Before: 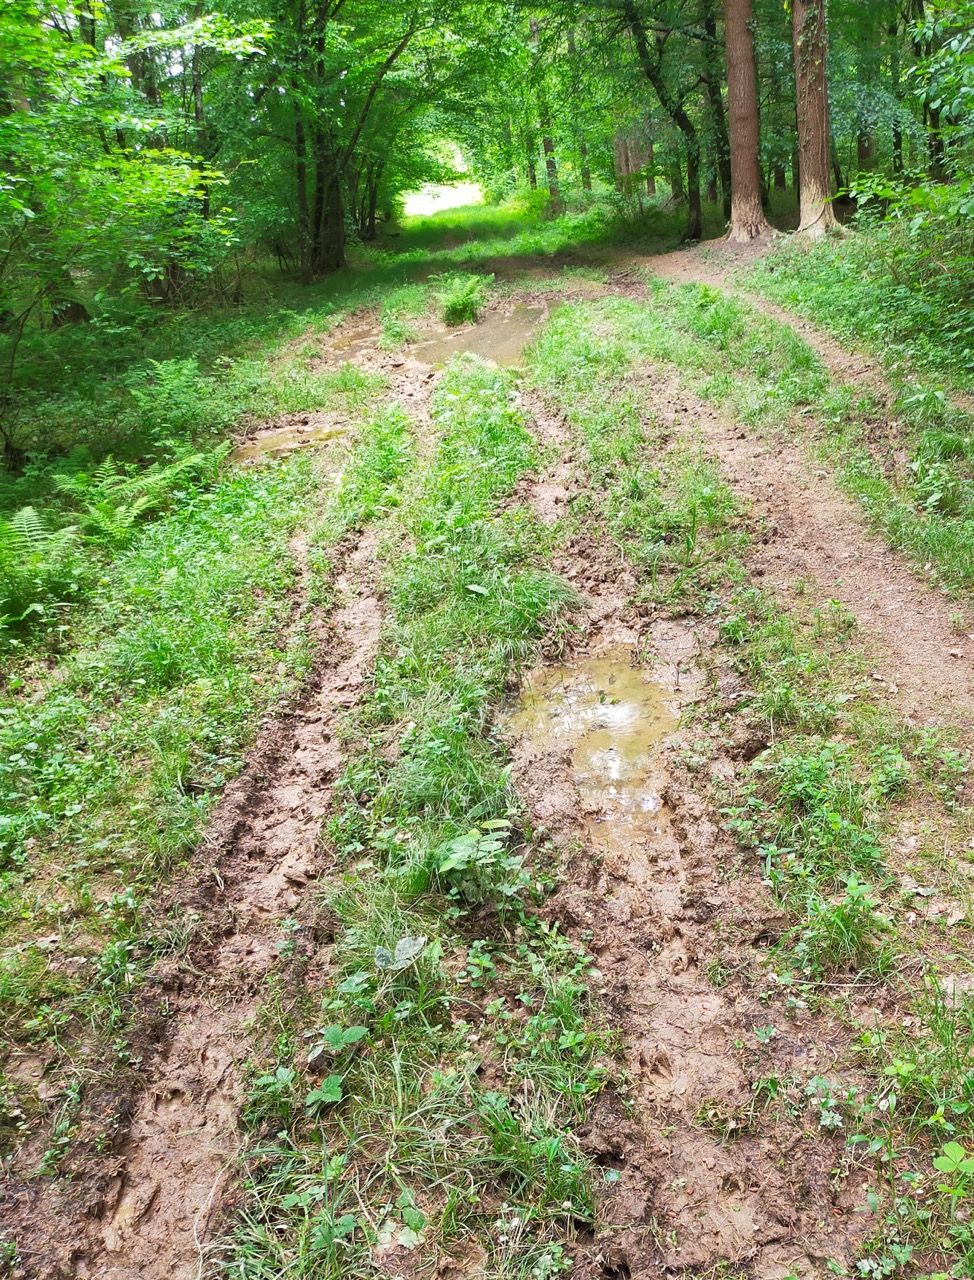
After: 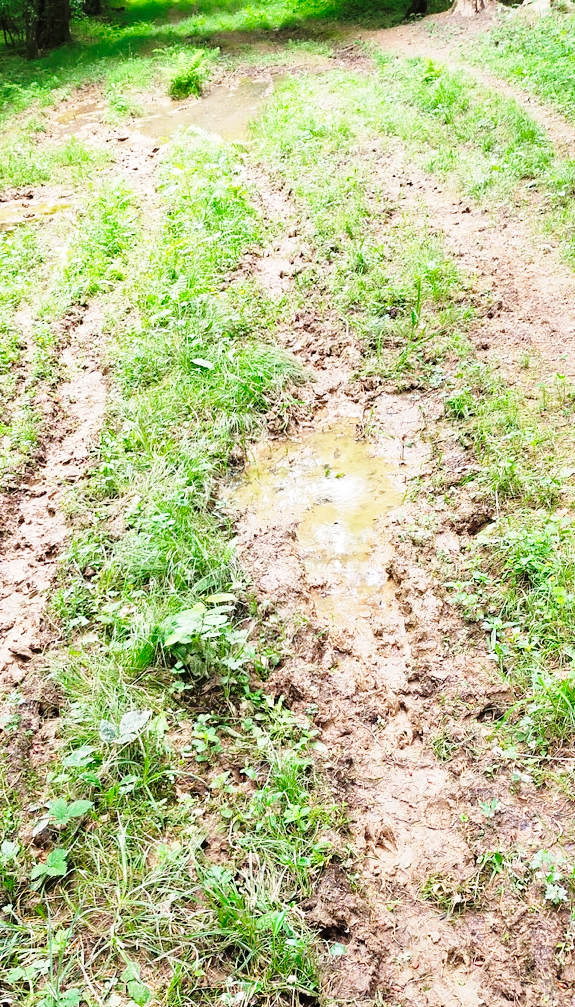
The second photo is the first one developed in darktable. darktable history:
base curve: curves: ch0 [(0, 0) (0.028, 0.03) (0.121, 0.232) (0.46, 0.748) (0.859, 0.968) (1, 1)], preserve colors none
crop and rotate: left 28.256%, top 17.734%, right 12.656%, bottom 3.573%
rgb curve: curves: ch0 [(0, 0) (0.136, 0.078) (0.262, 0.245) (0.414, 0.42) (1, 1)], compensate middle gray true, preserve colors basic power
